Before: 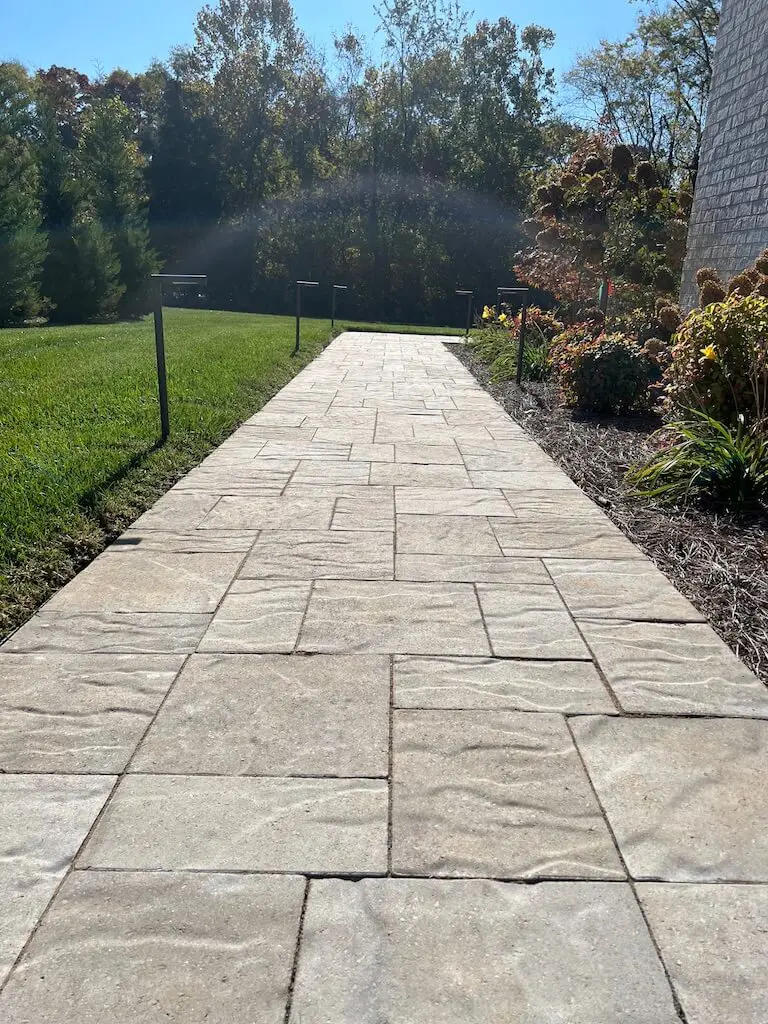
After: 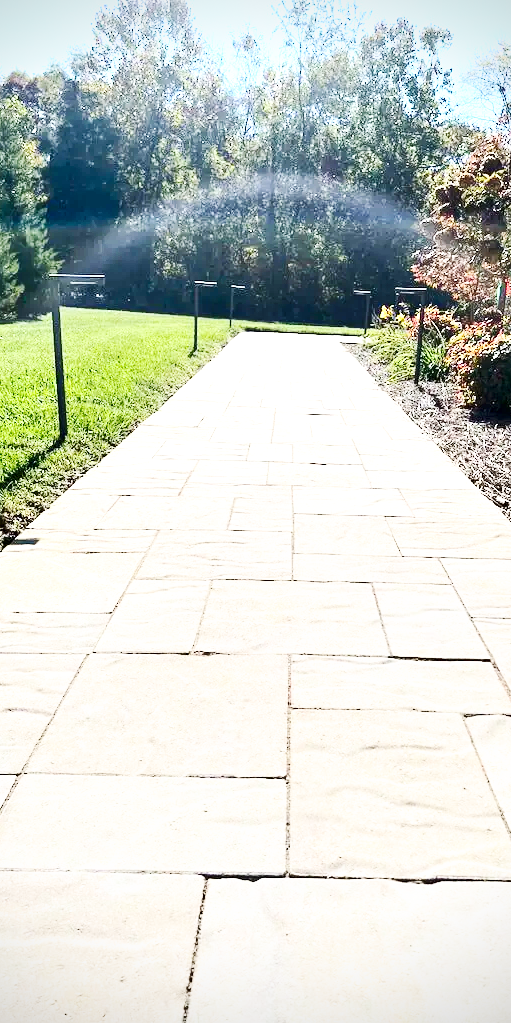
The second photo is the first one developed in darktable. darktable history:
local contrast: highlights 106%, shadows 98%, detail 120%, midtone range 0.2
crop and rotate: left 13.345%, right 20.001%
vignetting: brightness -0.419, saturation -0.307, dithering 8-bit output
contrast brightness saturation: contrast 0.404, brightness 0.1, saturation 0.206
base curve: curves: ch0 [(0, 0) (0.025, 0.046) (0.112, 0.277) (0.467, 0.74) (0.814, 0.929) (1, 0.942)], preserve colors none
exposure: black level correction 0.001, exposure 0.498 EV, compensate exposure bias true, compensate highlight preservation false
